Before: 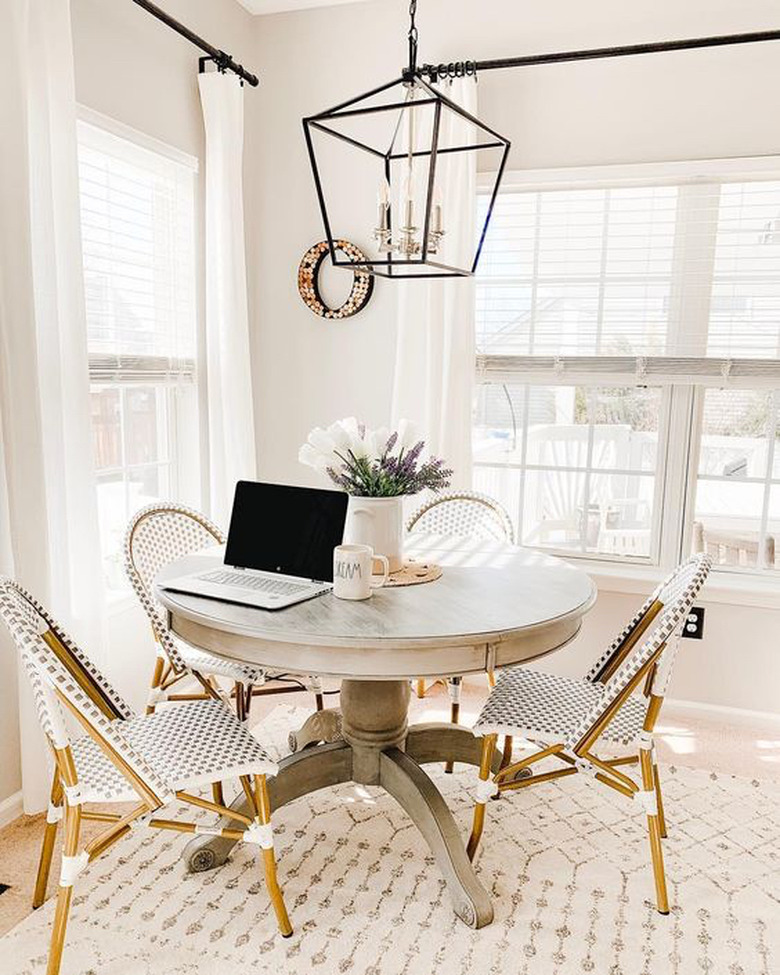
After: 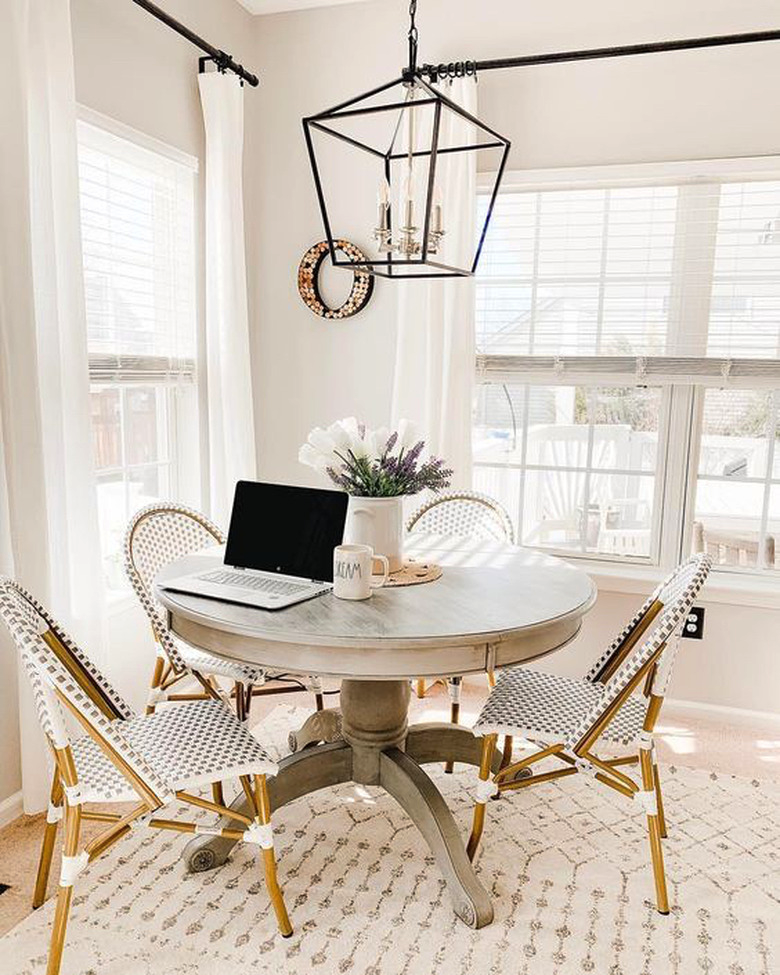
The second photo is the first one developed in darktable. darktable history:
tone curve: curves: ch0 [(0, 0) (0.641, 0.595) (1, 1)], preserve colors none
